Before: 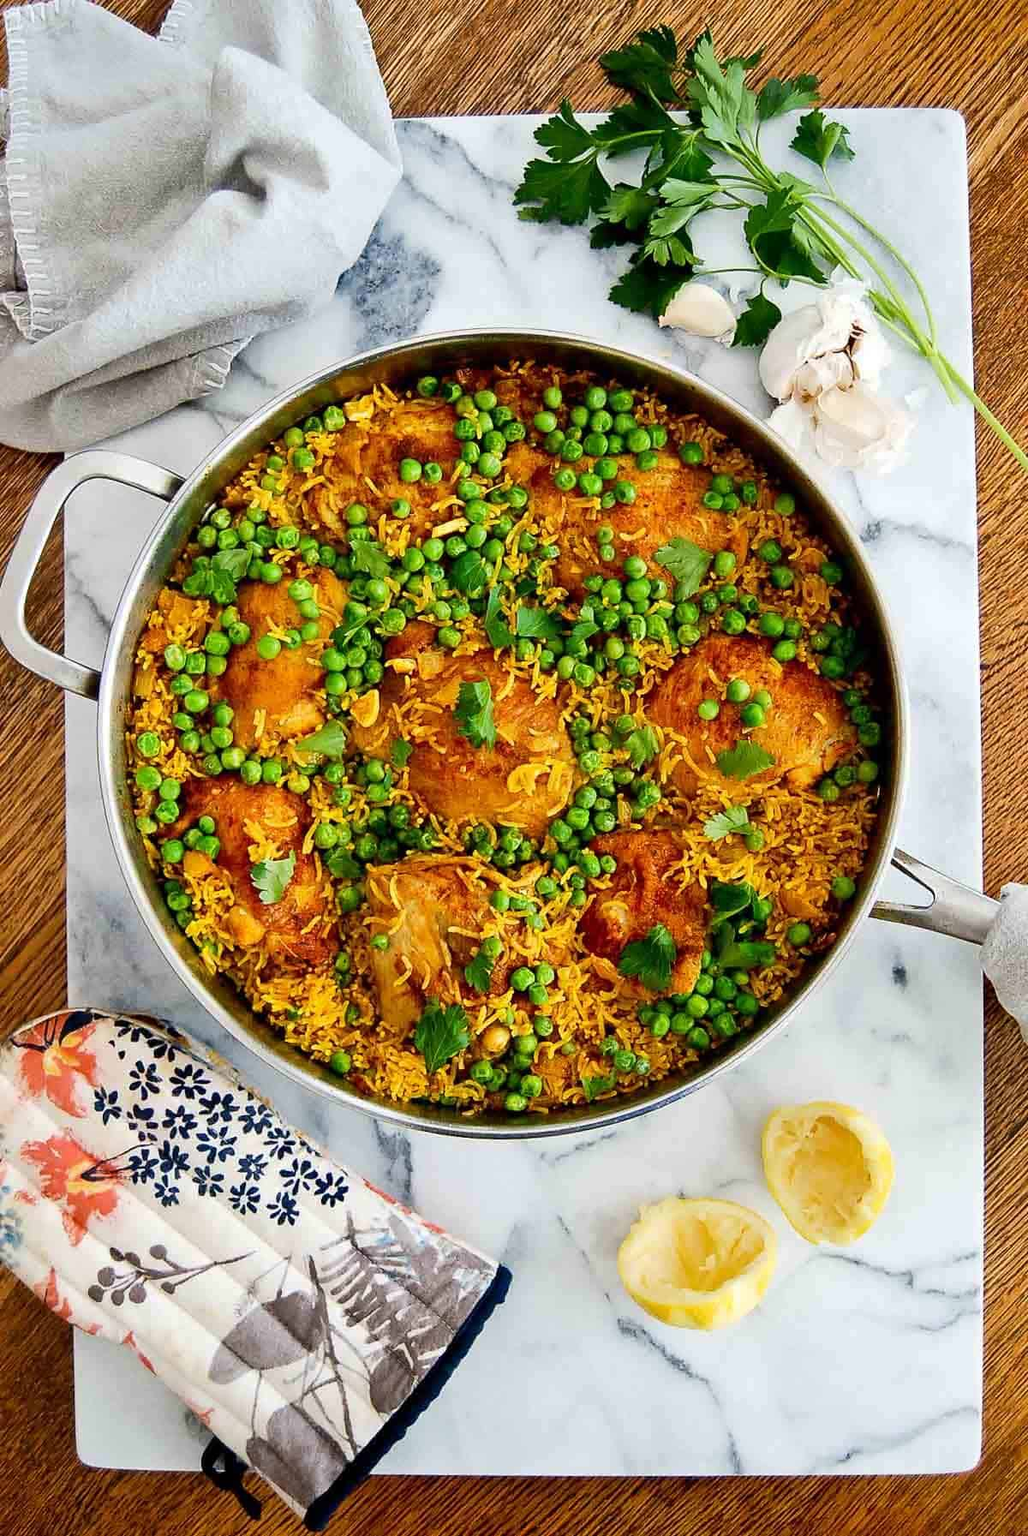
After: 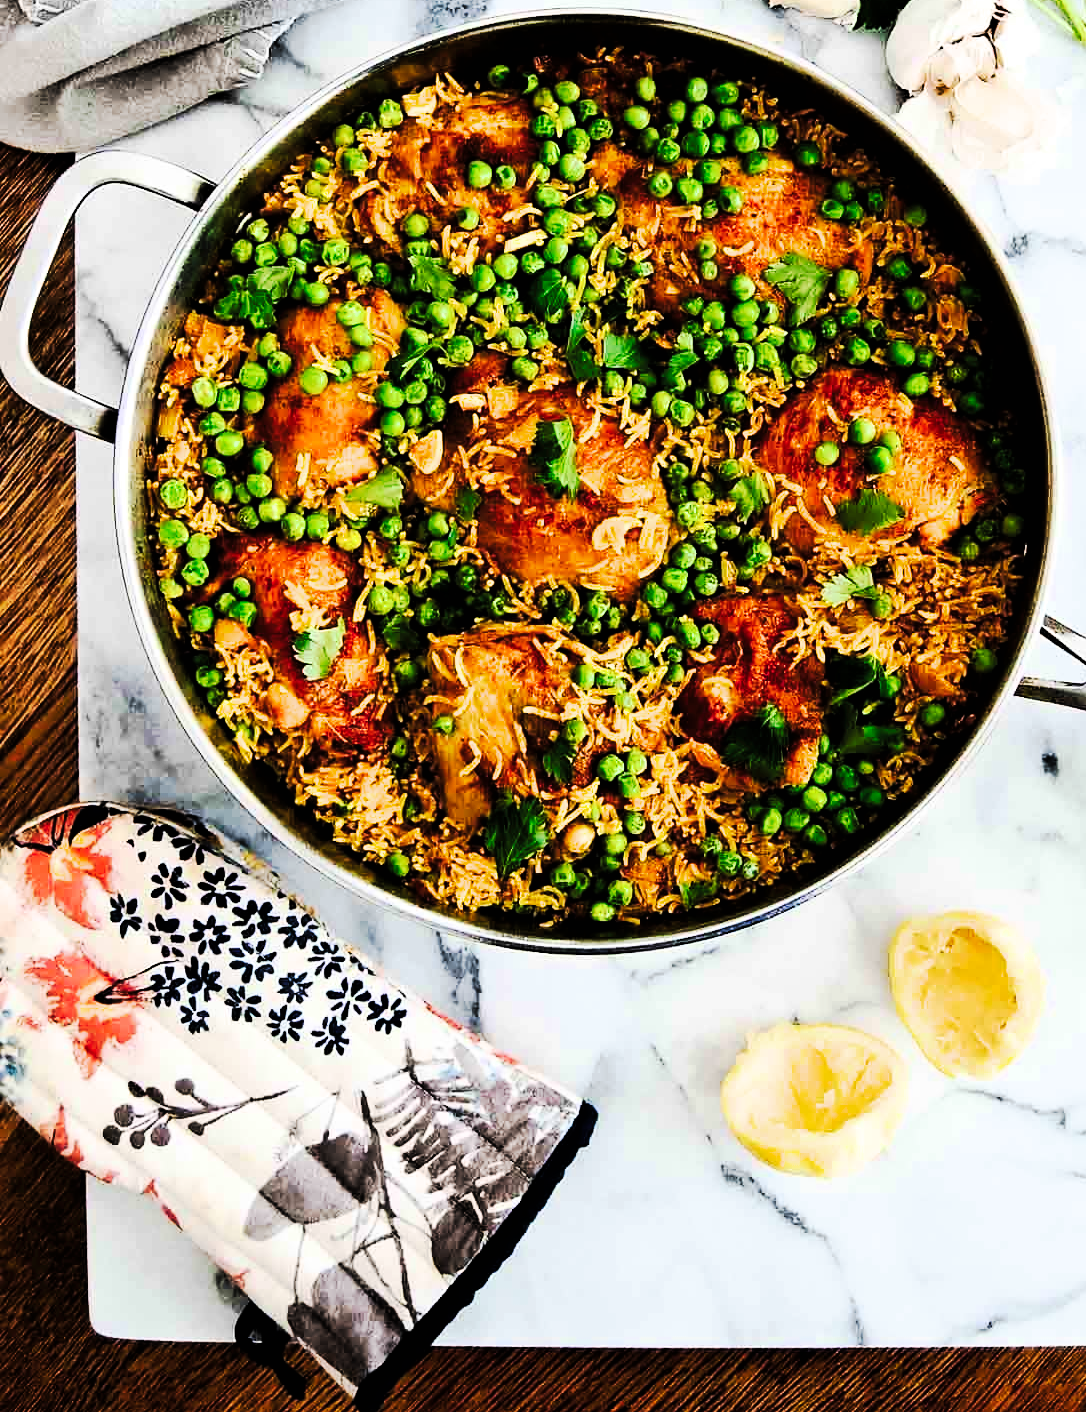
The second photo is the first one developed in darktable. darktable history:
crop: top 20.916%, right 9.437%, bottom 0.316%
tone curve: curves: ch0 [(0, 0) (0.003, 0.006) (0.011, 0.011) (0.025, 0.02) (0.044, 0.032) (0.069, 0.035) (0.1, 0.046) (0.136, 0.063) (0.177, 0.089) (0.224, 0.12) (0.277, 0.16) (0.335, 0.206) (0.399, 0.268) (0.468, 0.359) (0.543, 0.466) (0.623, 0.582) (0.709, 0.722) (0.801, 0.808) (0.898, 0.886) (1, 1)], preserve colors none
filmic rgb: black relative exposure -3.75 EV, white relative exposure 2.4 EV, dynamic range scaling -50%, hardness 3.42, latitude 30%, contrast 1.8
